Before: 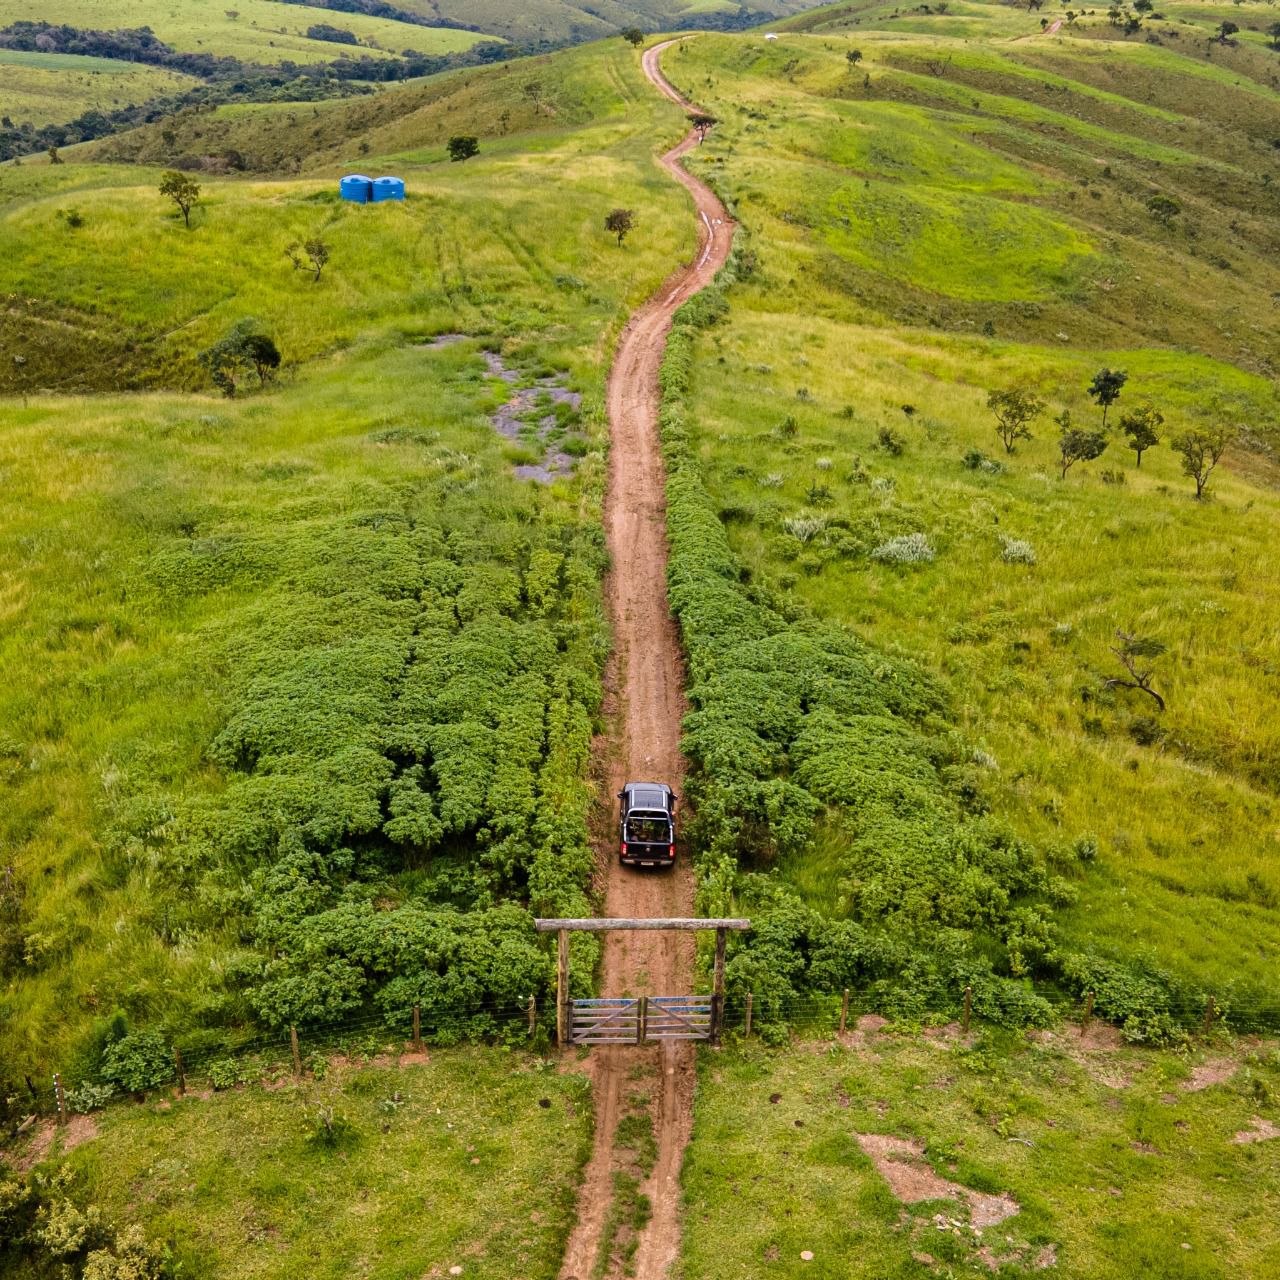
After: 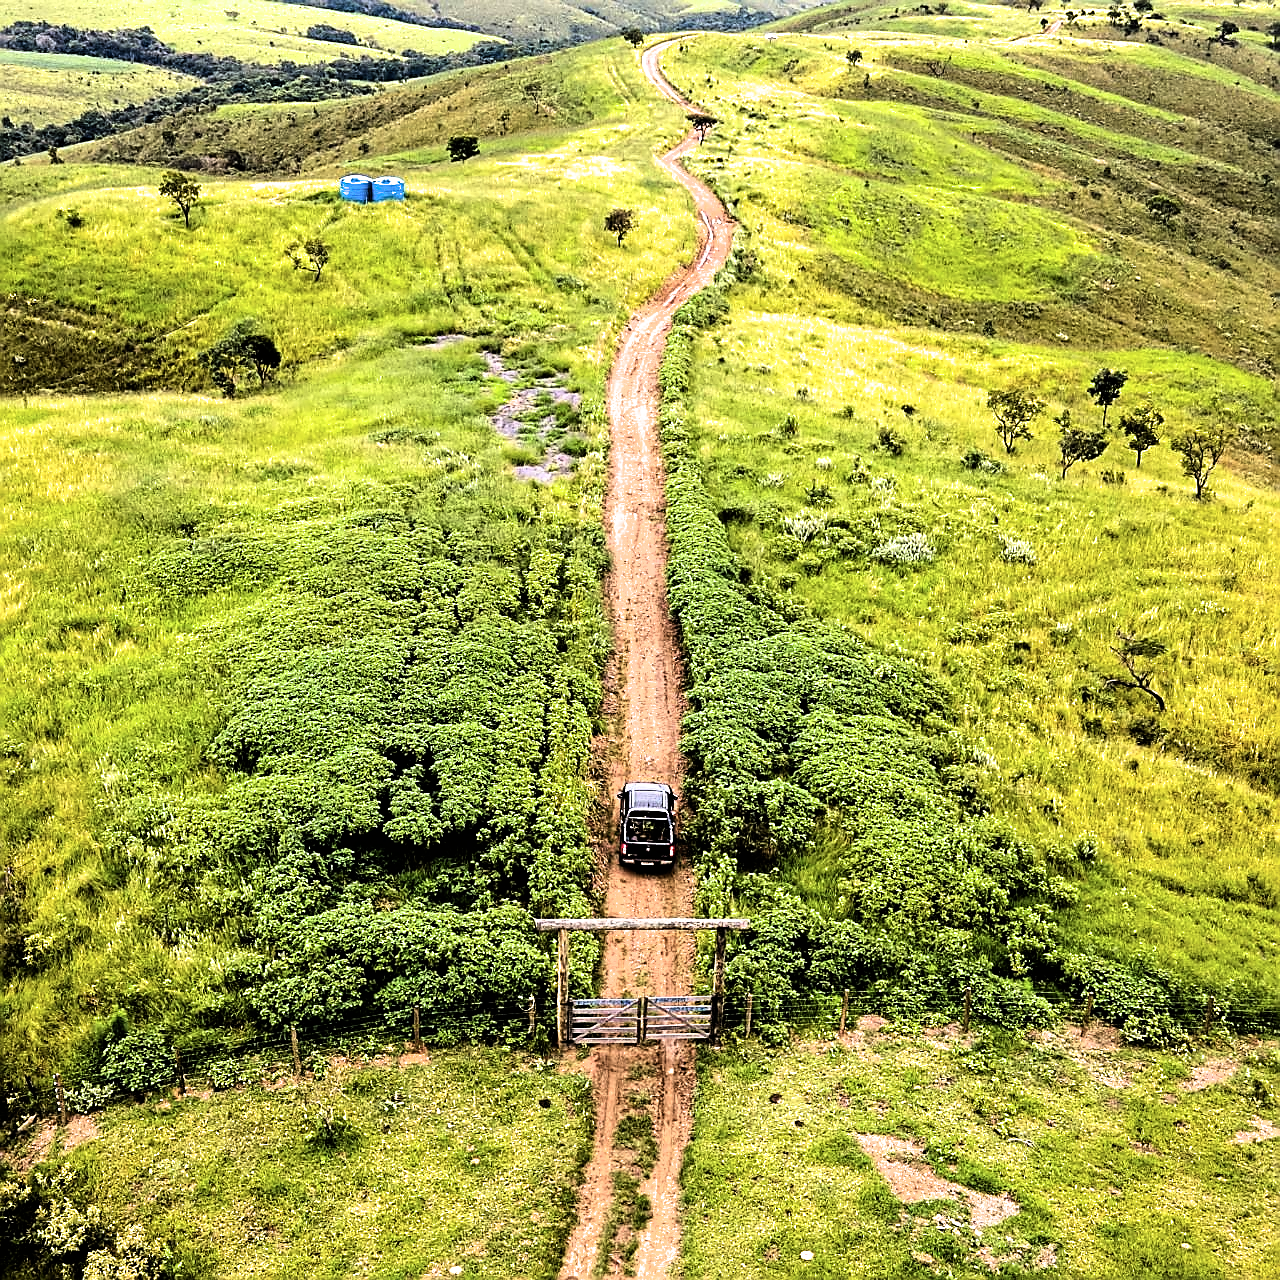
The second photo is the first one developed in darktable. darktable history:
exposure: exposure 0.376 EV, compensate highlight preservation false
contrast brightness saturation: contrast 0.1, brightness 0.03, saturation 0.09
sharpen: radius 1.4, amount 1.25, threshold 0.7
filmic rgb: black relative exposure -8.2 EV, white relative exposure 2.2 EV, threshold 3 EV, hardness 7.11, latitude 85.74%, contrast 1.696, highlights saturation mix -4%, shadows ↔ highlights balance -2.69%, color science v5 (2021), contrast in shadows safe, contrast in highlights safe, enable highlight reconstruction true
